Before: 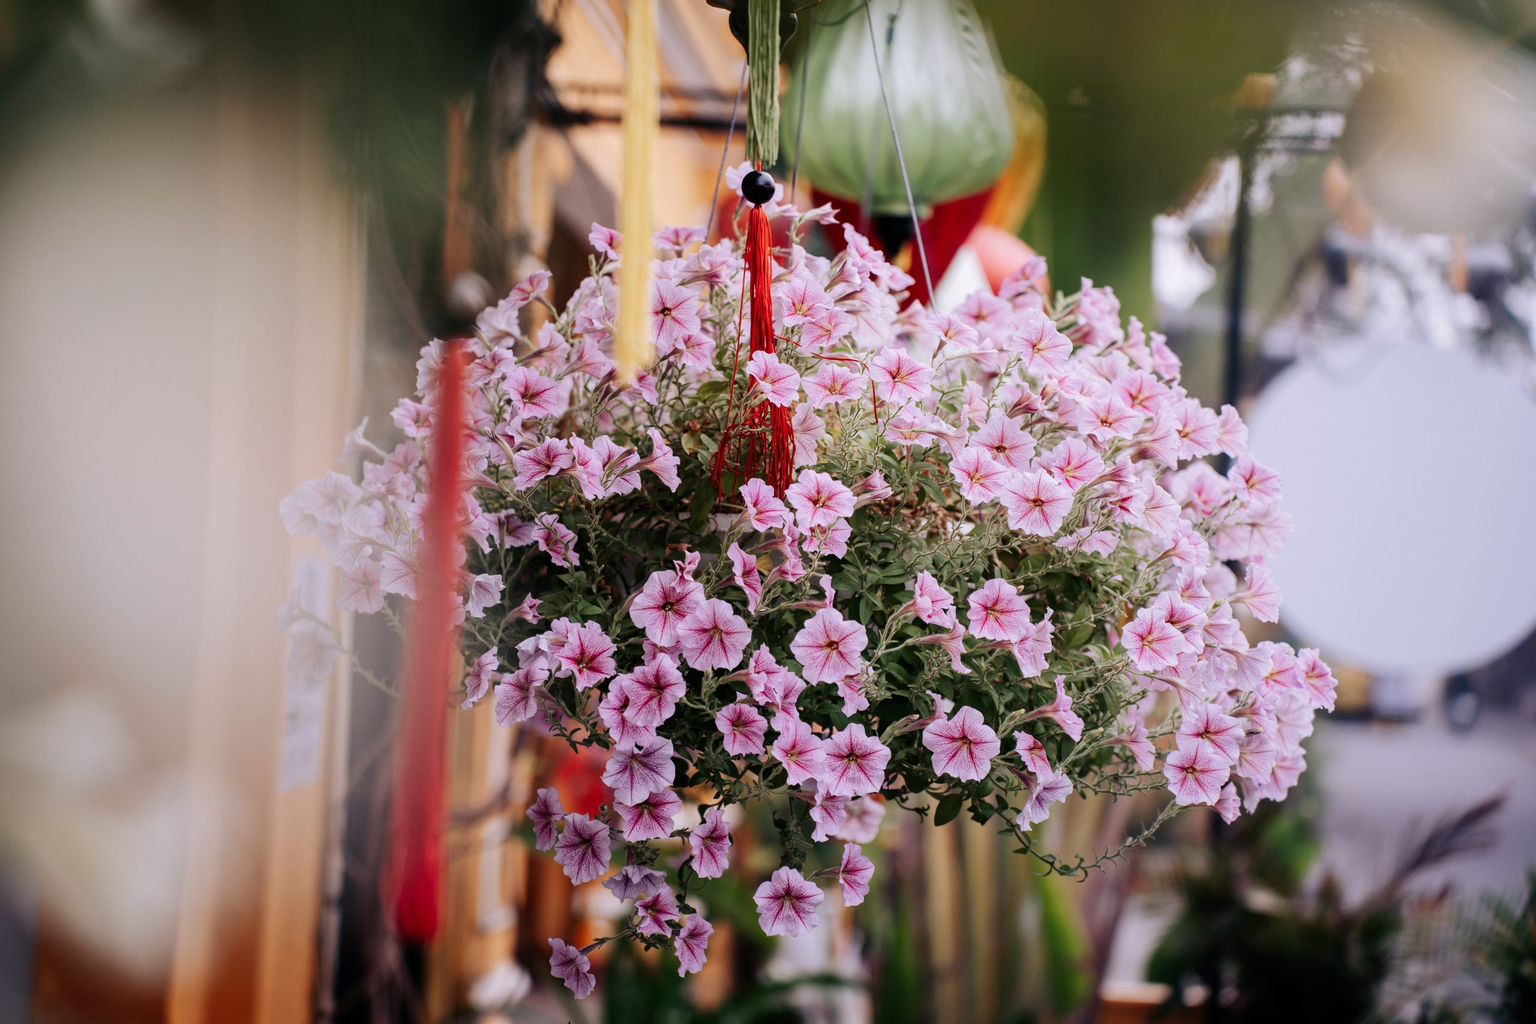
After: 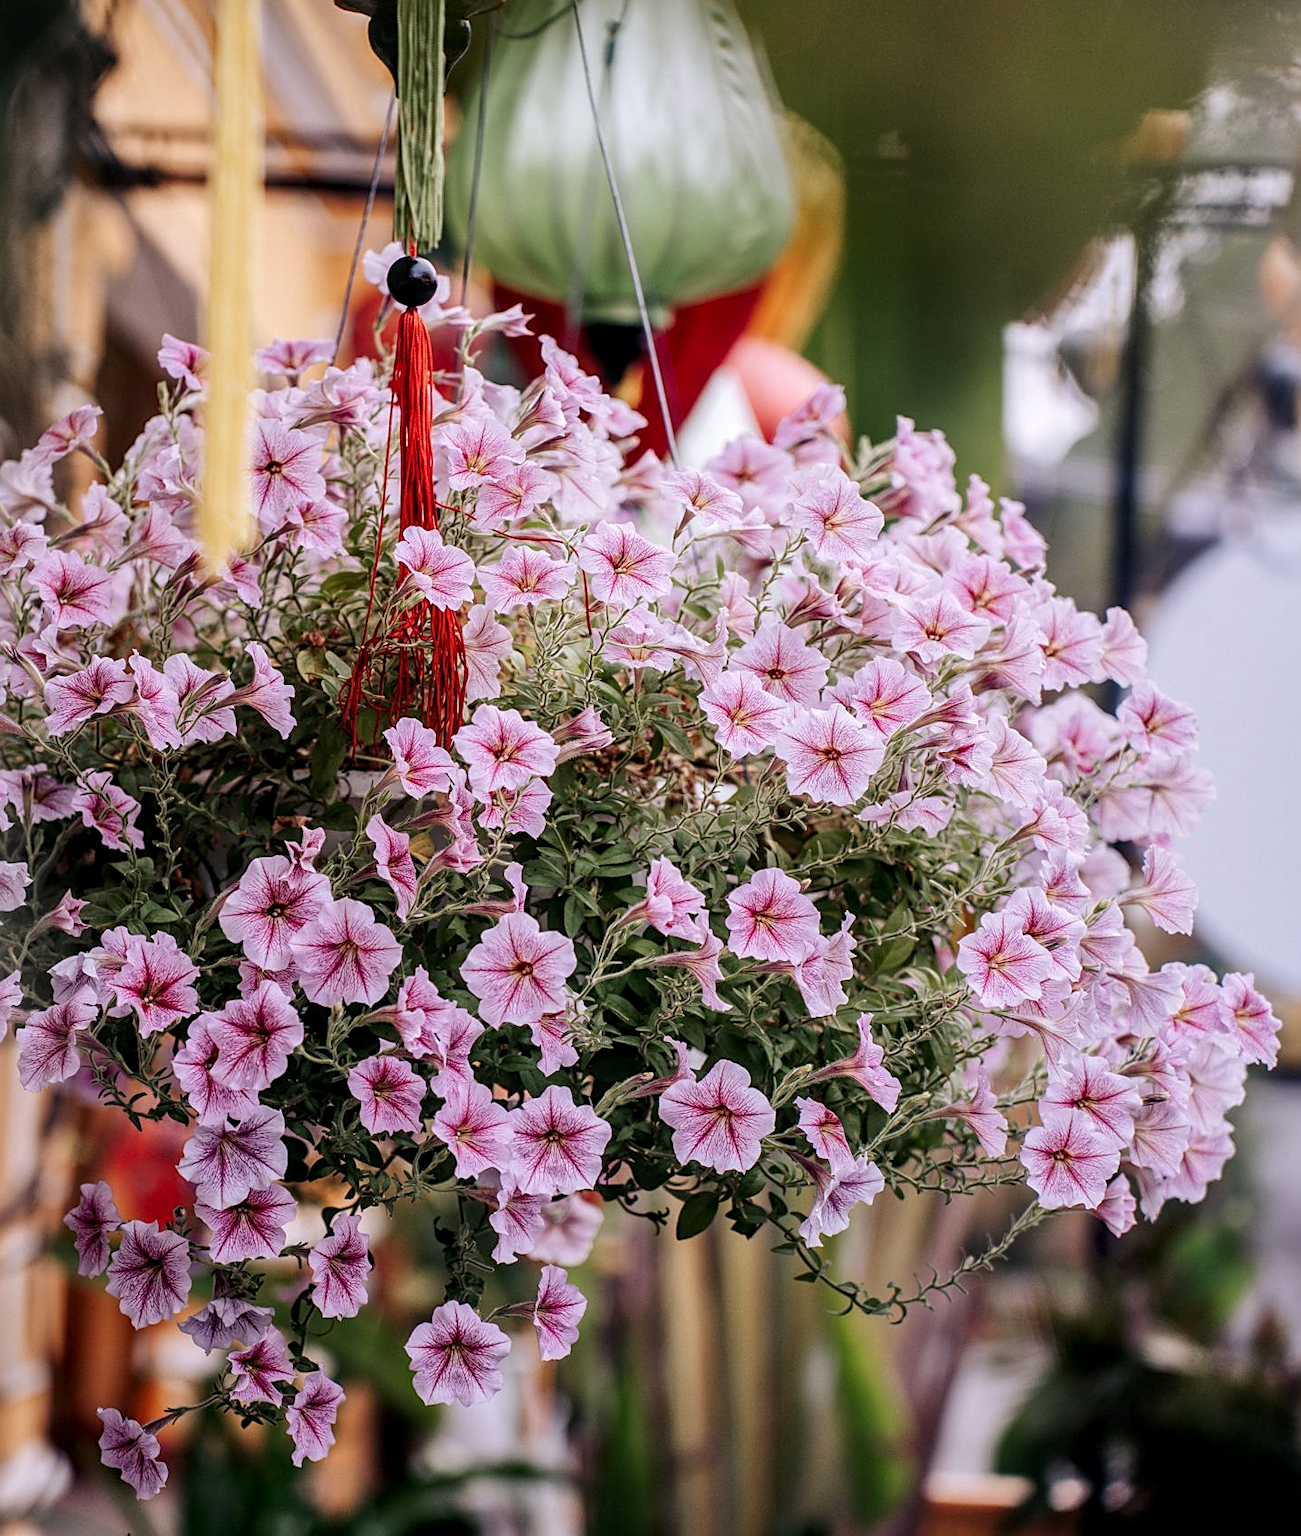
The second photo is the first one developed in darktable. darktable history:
sharpen: amount 0.496
shadows and highlights: shadows 37.41, highlights -27.36, soften with gaussian
local contrast: detail 130%
crop: left 31.494%, top 0.02%, right 12.008%
